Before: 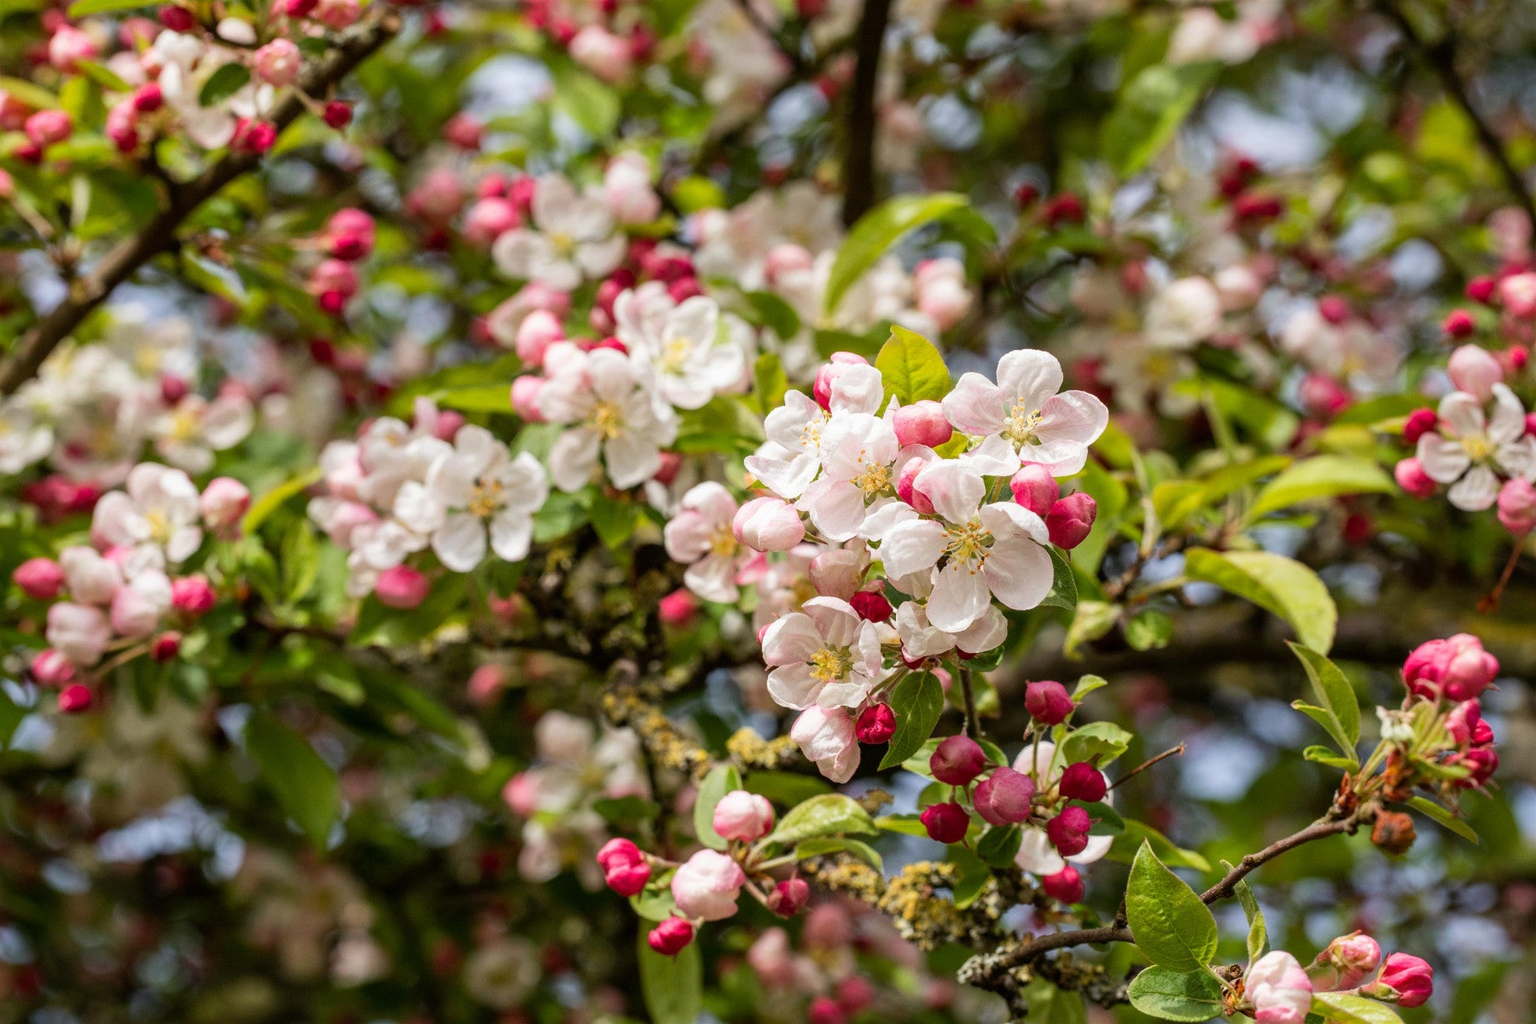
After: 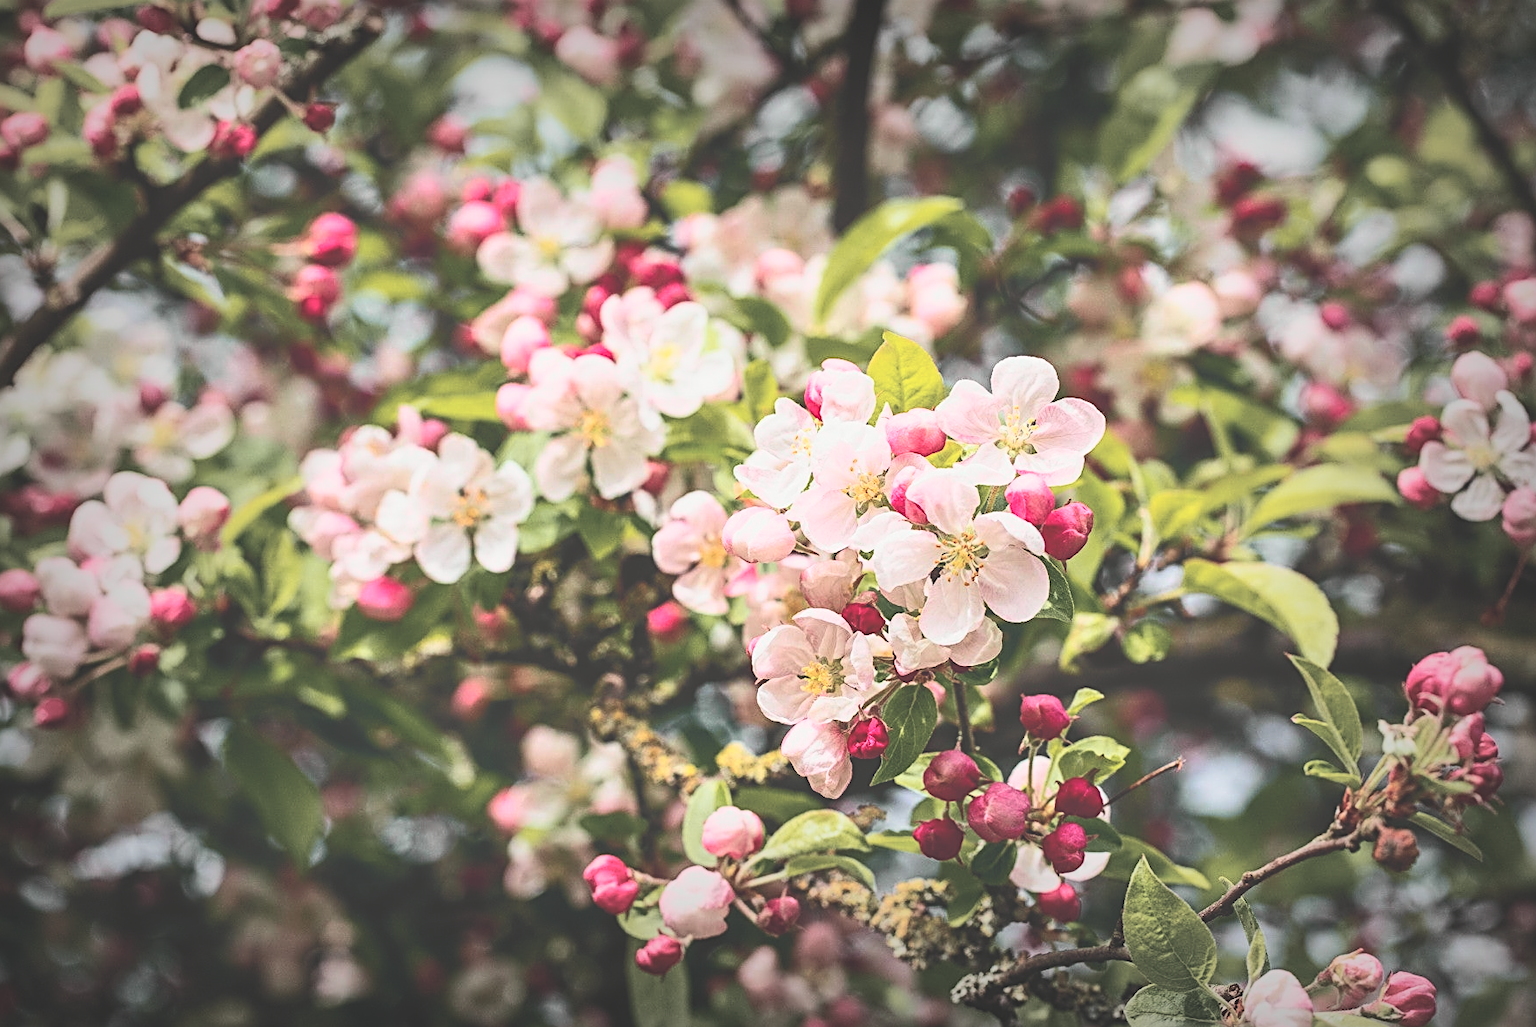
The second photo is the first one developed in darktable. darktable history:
sharpen: radius 2.584, amount 0.691
tone curve: curves: ch0 [(0, 0.026) (0.172, 0.194) (0.398, 0.437) (0.469, 0.544) (0.612, 0.741) (0.845, 0.926) (1, 0.968)]; ch1 [(0, 0) (0.437, 0.453) (0.472, 0.467) (0.502, 0.502) (0.531, 0.546) (0.574, 0.583) (0.617, 0.64) (0.699, 0.749) (0.859, 0.919) (1, 1)]; ch2 [(0, 0) (0.33, 0.301) (0.421, 0.443) (0.476, 0.502) (0.511, 0.504) (0.553, 0.553) (0.595, 0.586) (0.664, 0.664) (1, 1)], color space Lab, independent channels, preserve colors none
crop: left 1.633%, right 0.286%, bottom 1.567%
vignetting: fall-off start 53.32%, automatic ratio true, width/height ratio 1.315, shape 0.23, unbound false
exposure: black level correction -0.042, exposure 0.065 EV, compensate highlight preservation false
